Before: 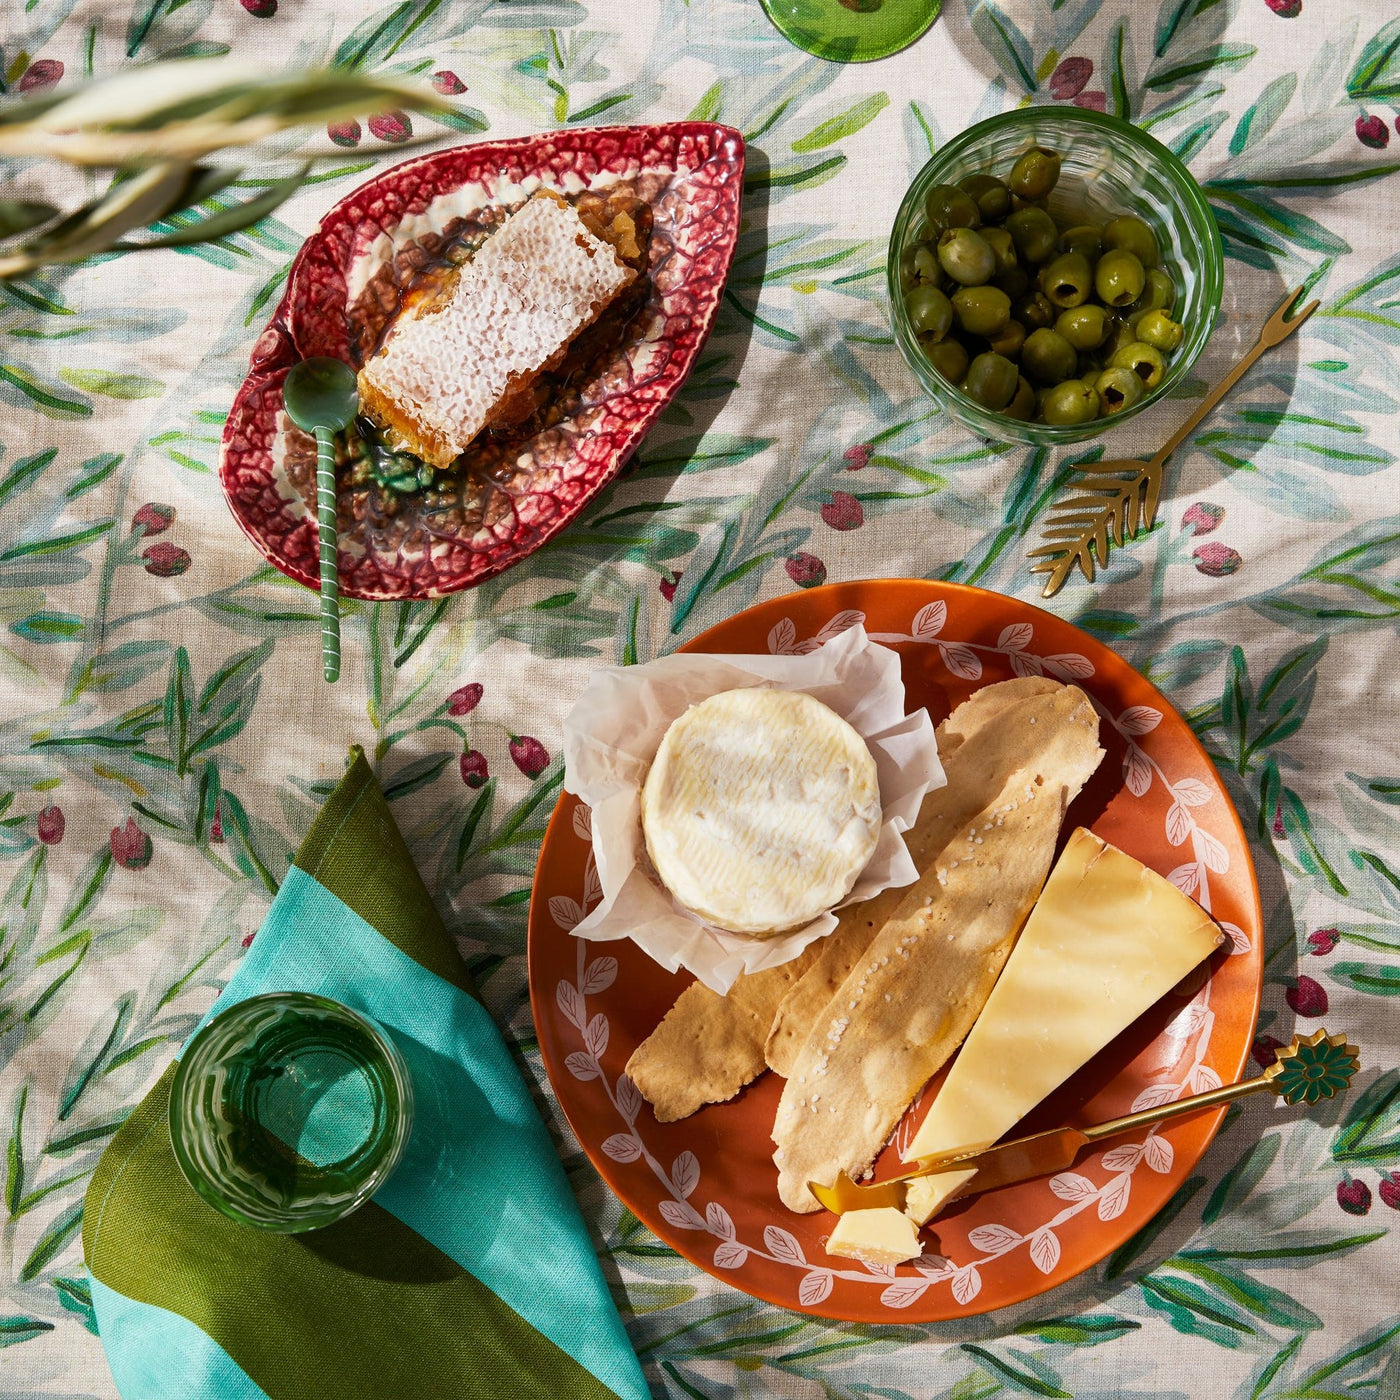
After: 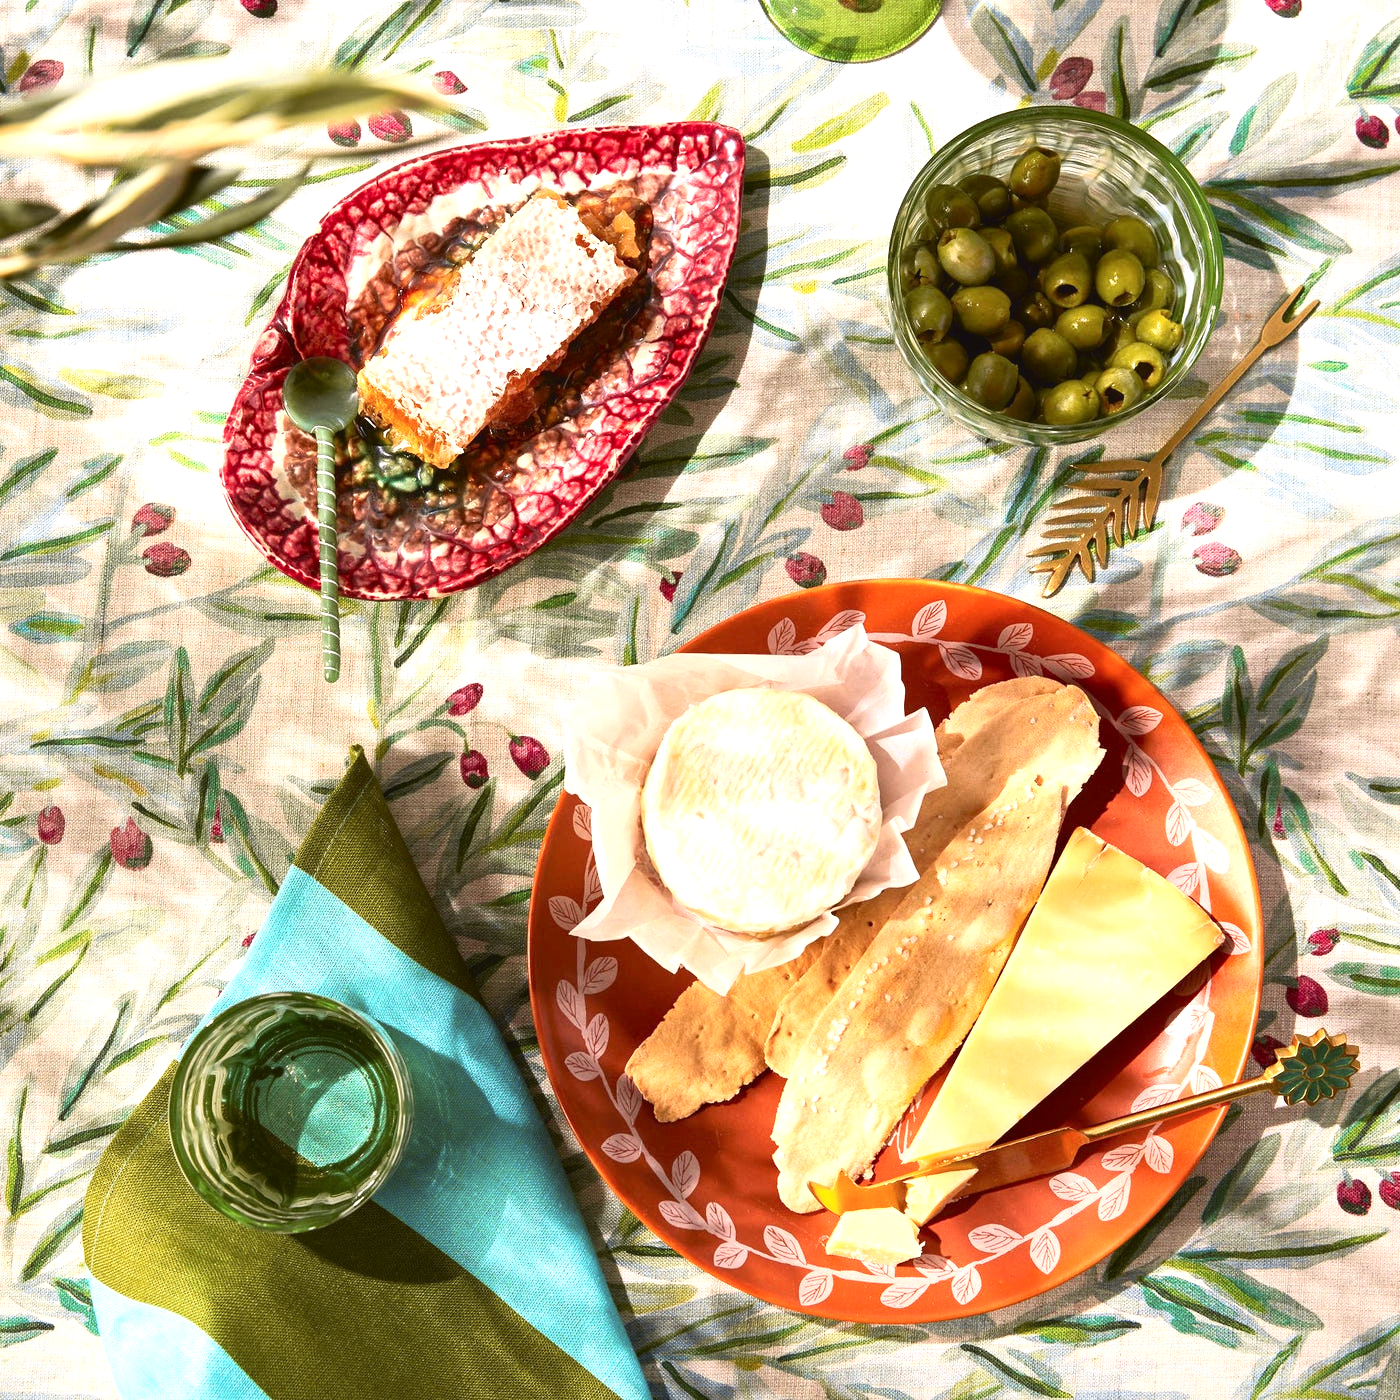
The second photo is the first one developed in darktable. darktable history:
exposure: black level correction 0, exposure 0.953 EV, compensate exposure bias true, compensate highlight preservation false
tone curve: curves: ch0 [(0, 0.036) (0.119, 0.115) (0.461, 0.479) (0.715, 0.767) (0.817, 0.865) (1, 0.998)]; ch1 [(0, 0) (0.377, 0.416) (0.44, 0.478) (0.487, 0.498) (0.514, 0.525) (0.538, 0.552) (0.67, 0.688) (1, 1)]; ch2 [(0, 0) (0.38, 0.405) (0.463, 0.445) (0.492, 0.486) (0.524, 0.541) (0.578, 0.59) (0.653, 0.658) (1, 1)], color space Lab, independent channels, preserve colors none
